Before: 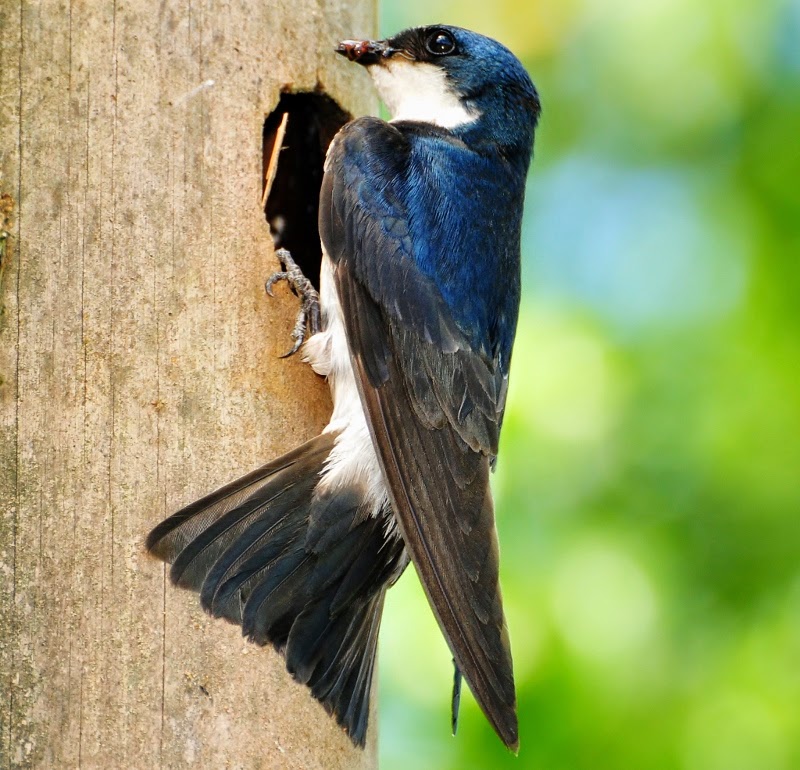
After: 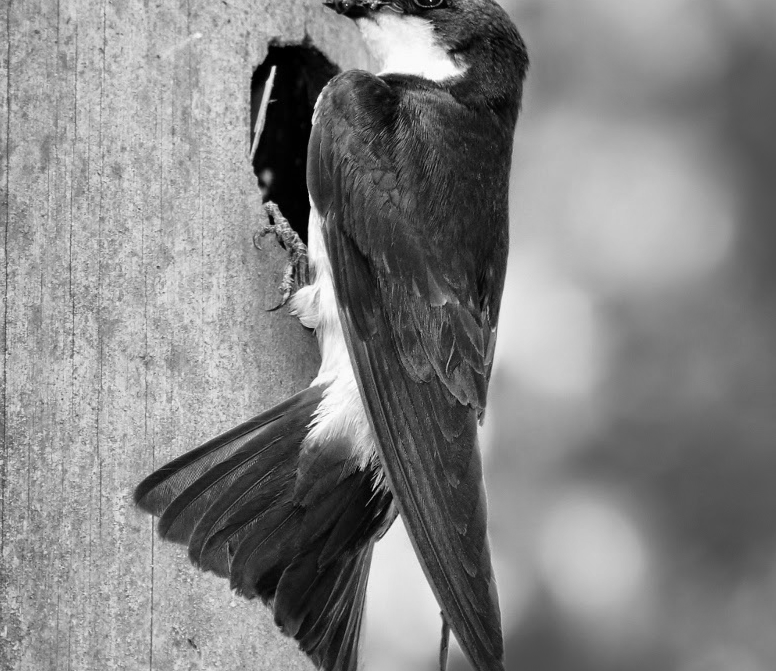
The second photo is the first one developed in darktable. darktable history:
rotate and perspective: crop left 0, crop top 0
monochrome: a 0, b 0, size 0.5, highlights 0.57
crop: left 1.507%, top 6.147%, right 1.379%, bottom 6.637%
